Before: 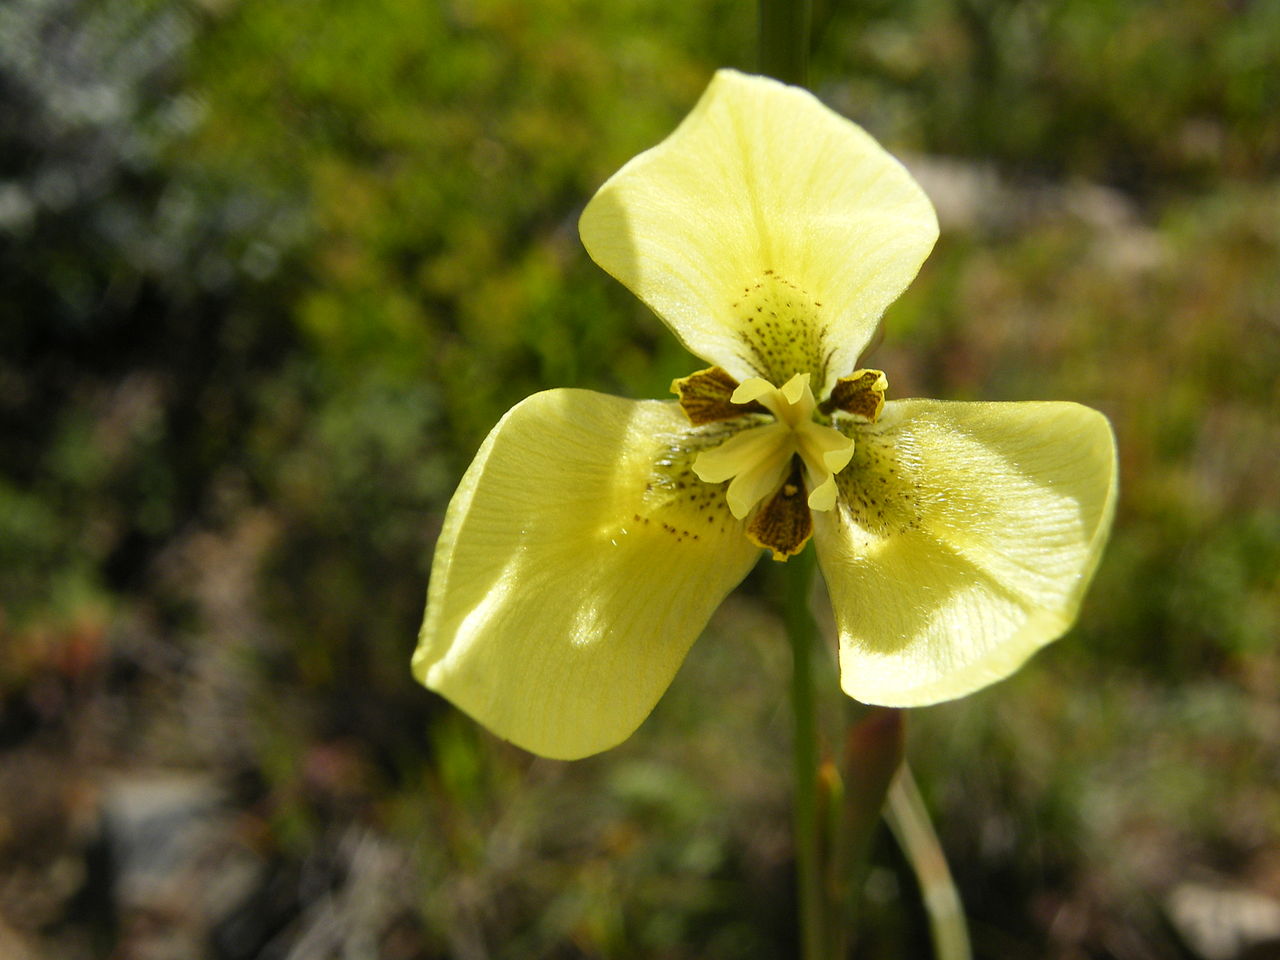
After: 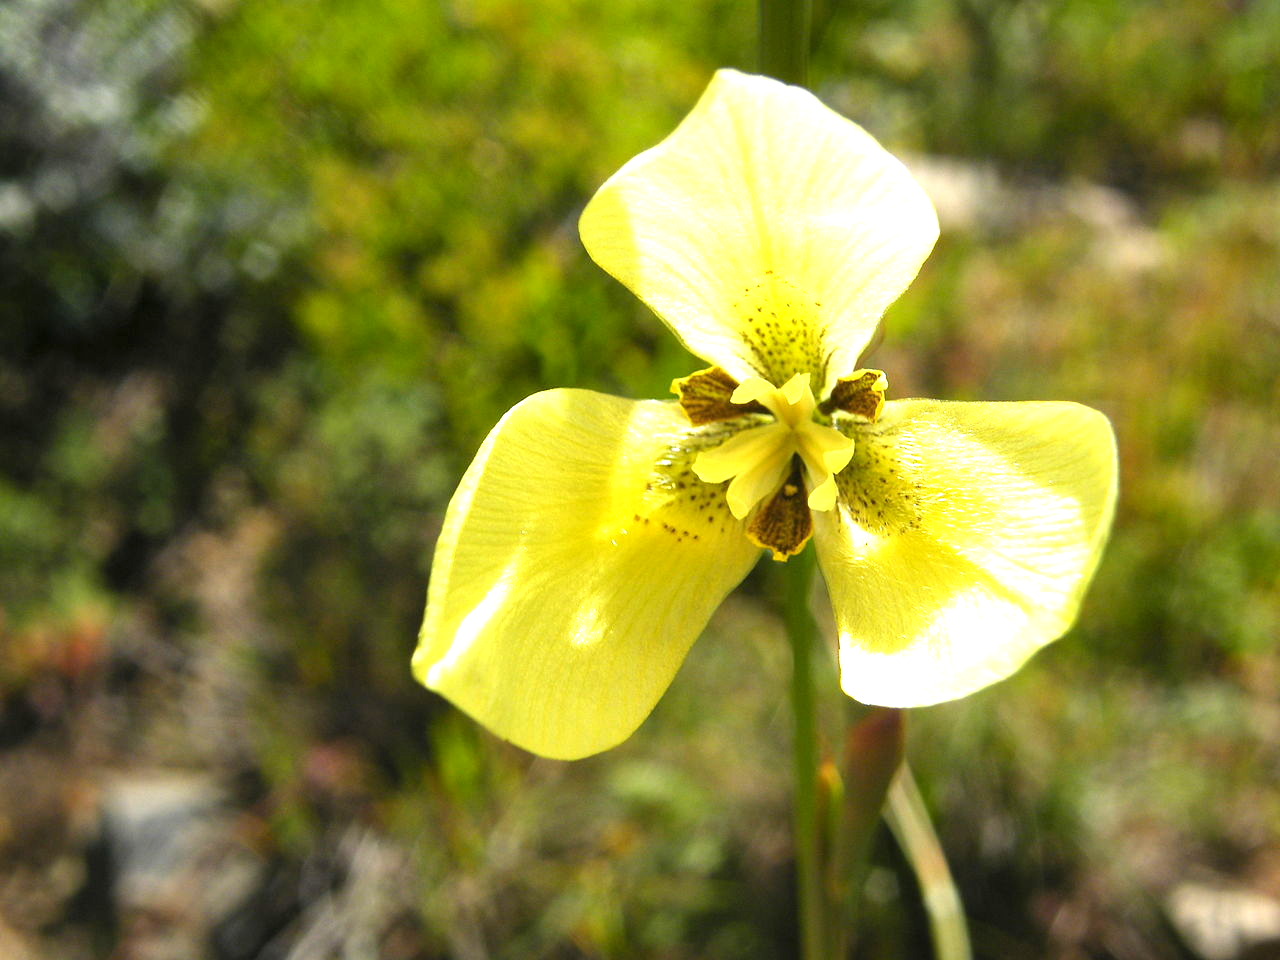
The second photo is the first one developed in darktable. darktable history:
exposure: black level correction 0, exposure 1.104 EV, compensate exposure bias true, compensate highlight preservation false
color balance rgb: perceptual saturation grading › global saturation 0.399%, global vibrance 10.811%
